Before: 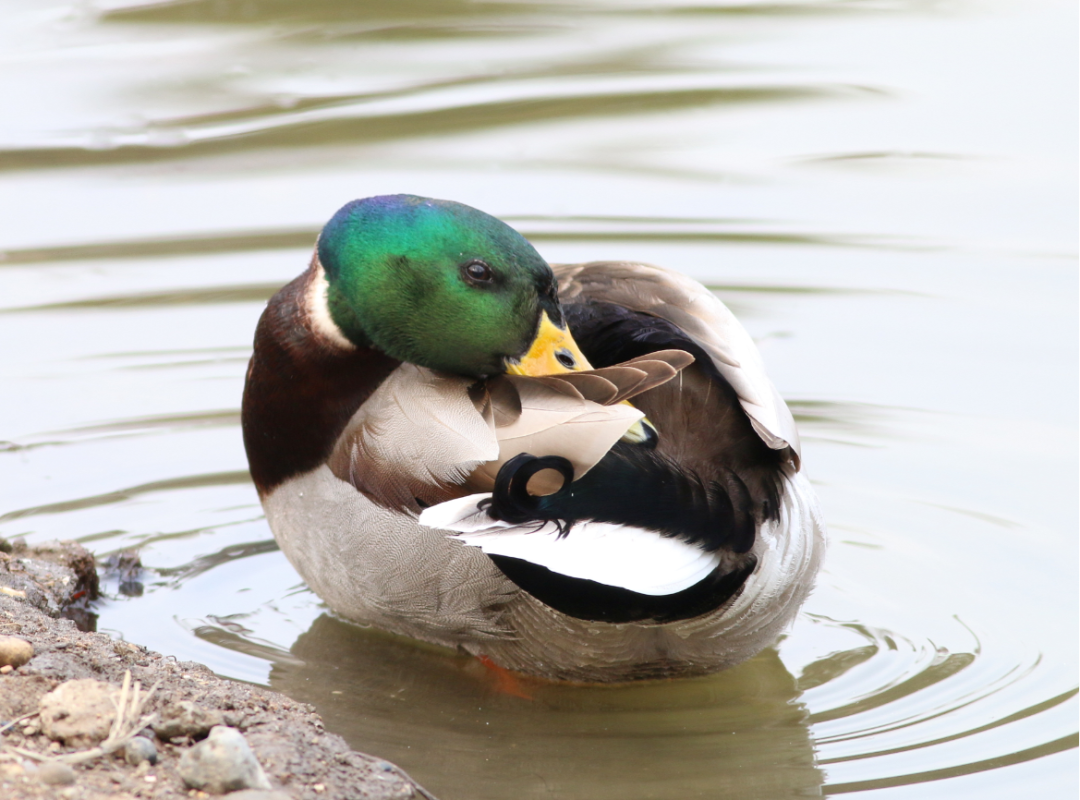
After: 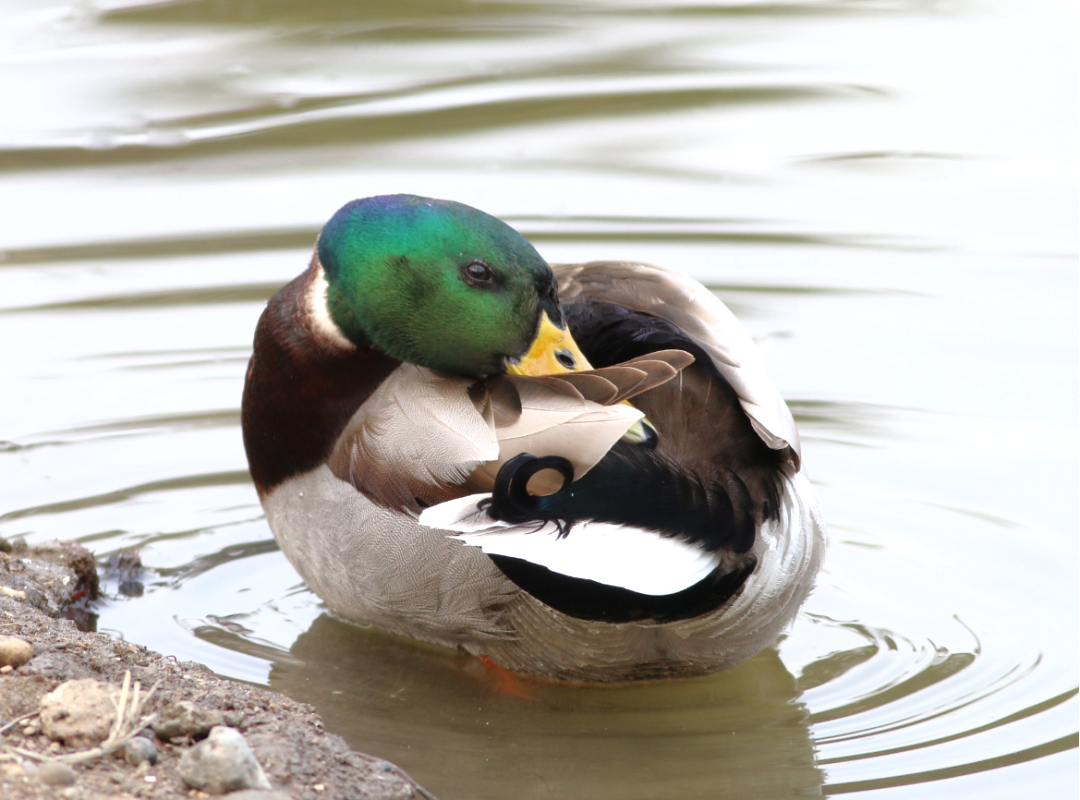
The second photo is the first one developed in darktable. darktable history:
tone equalizer: -8 EV 0 EV, -7 EV 0.002 EV, -6 EV -0.002 EV, -5 EV -0.005 EV, -4 EV -0.06 EV, -3 EV -0.203 EV, -2 EV -0.261 EV, -1 EV 0.095 EV, +0 EV 0.309 EV, edges refinement/feathering 500, mask exposure compensation -1.57 EV, preserve details no
